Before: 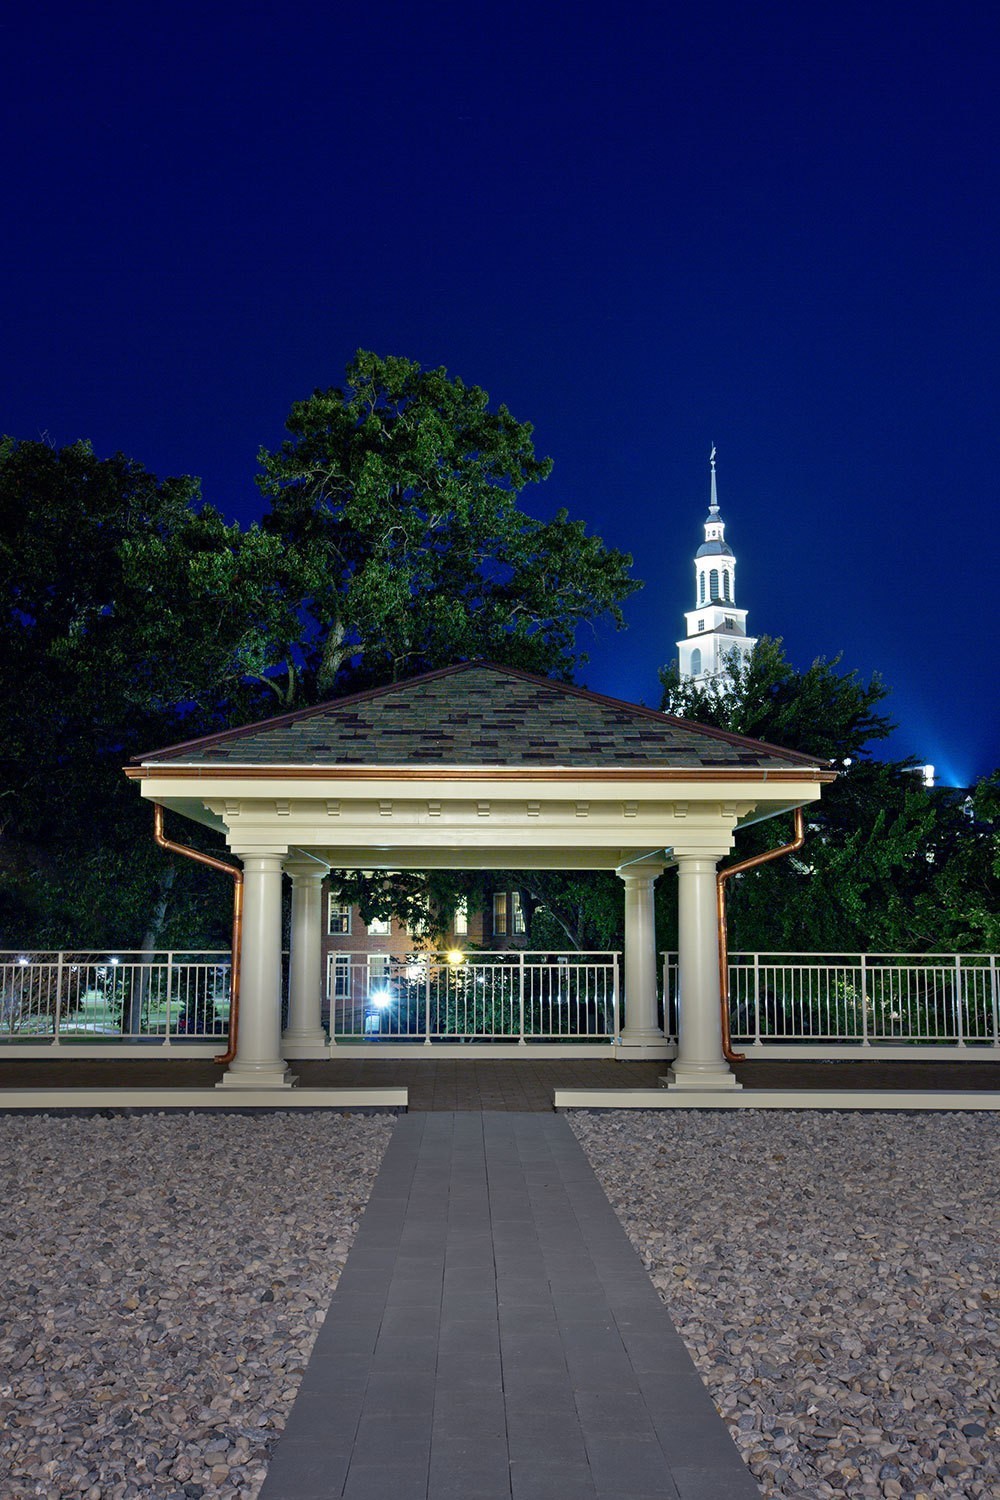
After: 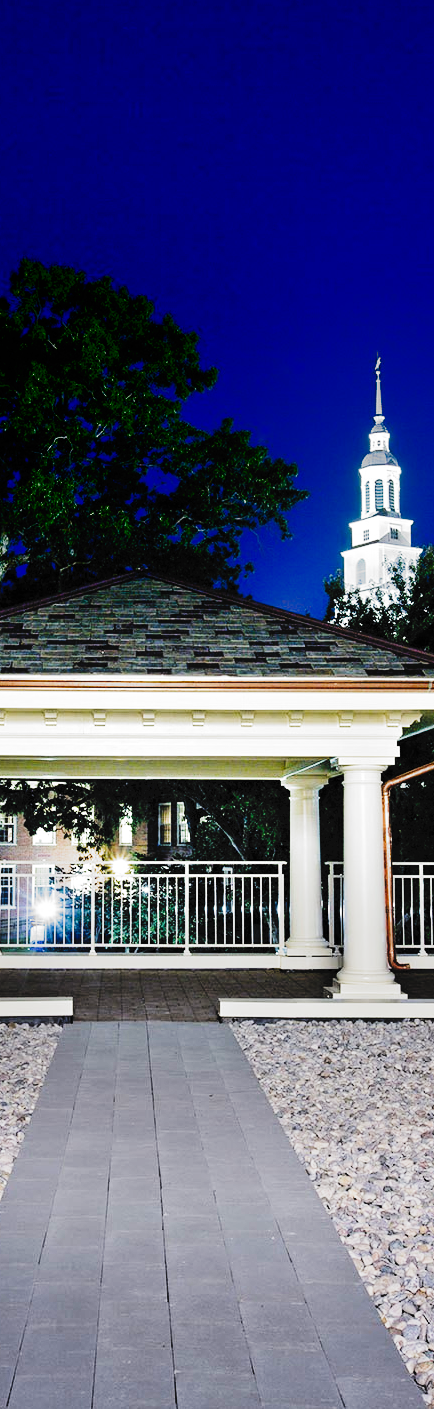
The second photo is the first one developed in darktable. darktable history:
exposure: black level correction 0, exposure 1 EV, compensate highlight preservation false
tone curve: curves: ch0 [(0, 0) (0.003, 0.042) (0.011, 0.043) (0.025, 0.047) (0.044, 0.059) (0.069, 0.07) (0.1, 0.085) (0.136, 0.107) (0.177, 0.139) (0.224, 0.185) (0.277, 0.258) (0.335, 0.34) (0.399, 0.434) (0.468, 0.526) (0.543, 0.623) (0.623, 0.709) (0.709, 0.794) (0.801, 0.866) (0.898, 0.919) (1, 1)], preserve colors none
crop: left 33.544%, top 6%, right 23.049%
filmic rgb: black relative exposure -5.03 EV, white relative exposure 3.96 EV, hardness 2.88, contrast 1.39, highlights saturation mix -28.71%, add noise in highlights 0.002, color science v3 (2019), use custom middle-gray values true, contrast in highlights soft
shadows and highlights: shadows -89.26, highlights 90.05, soften with gaussian
